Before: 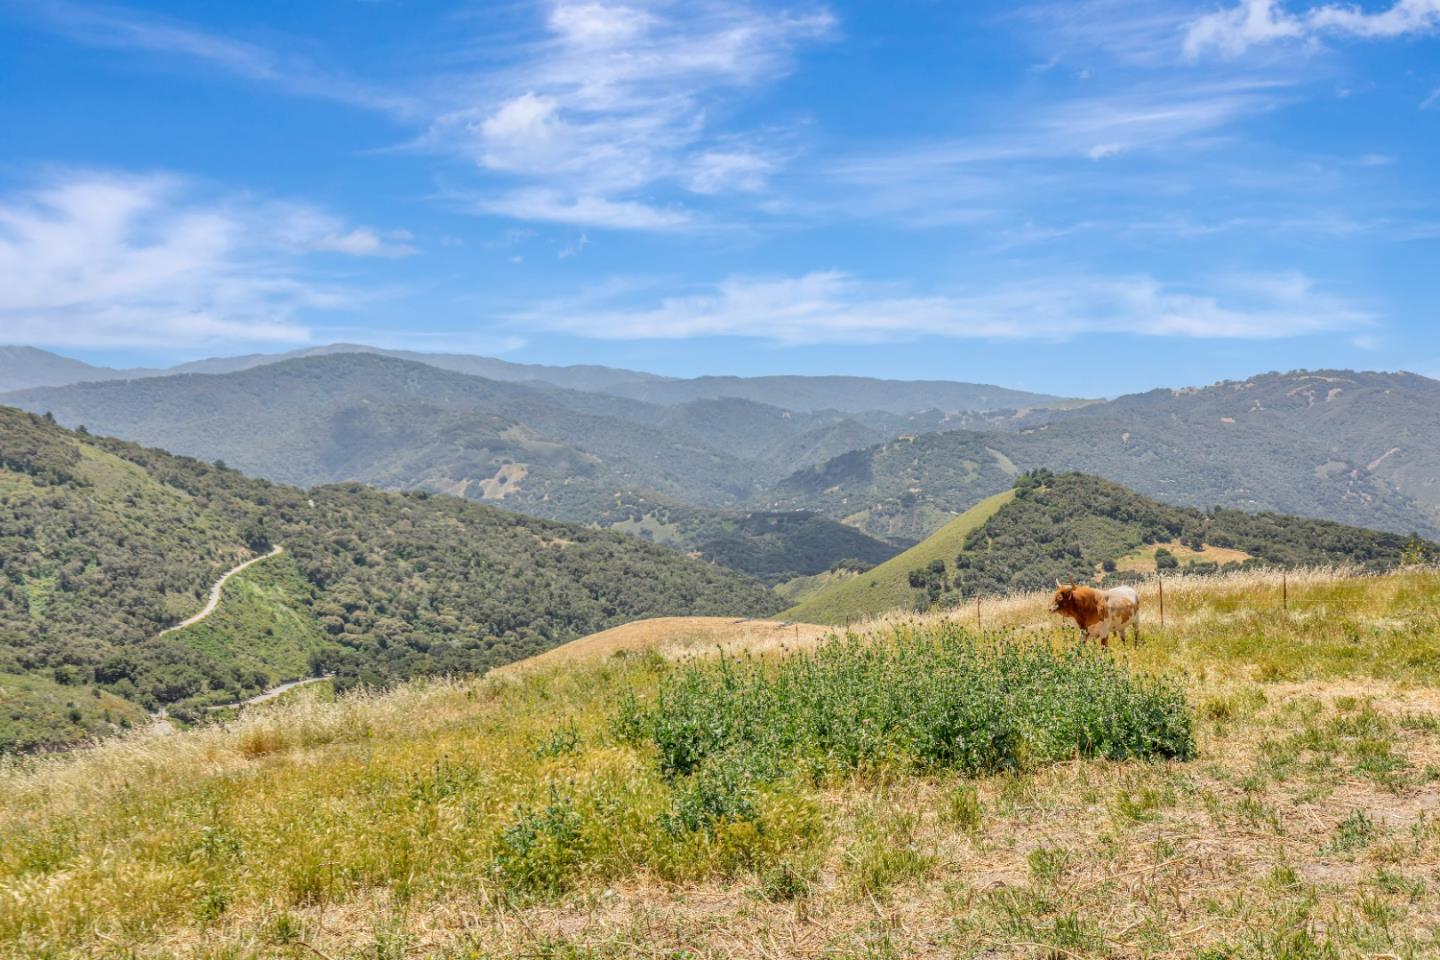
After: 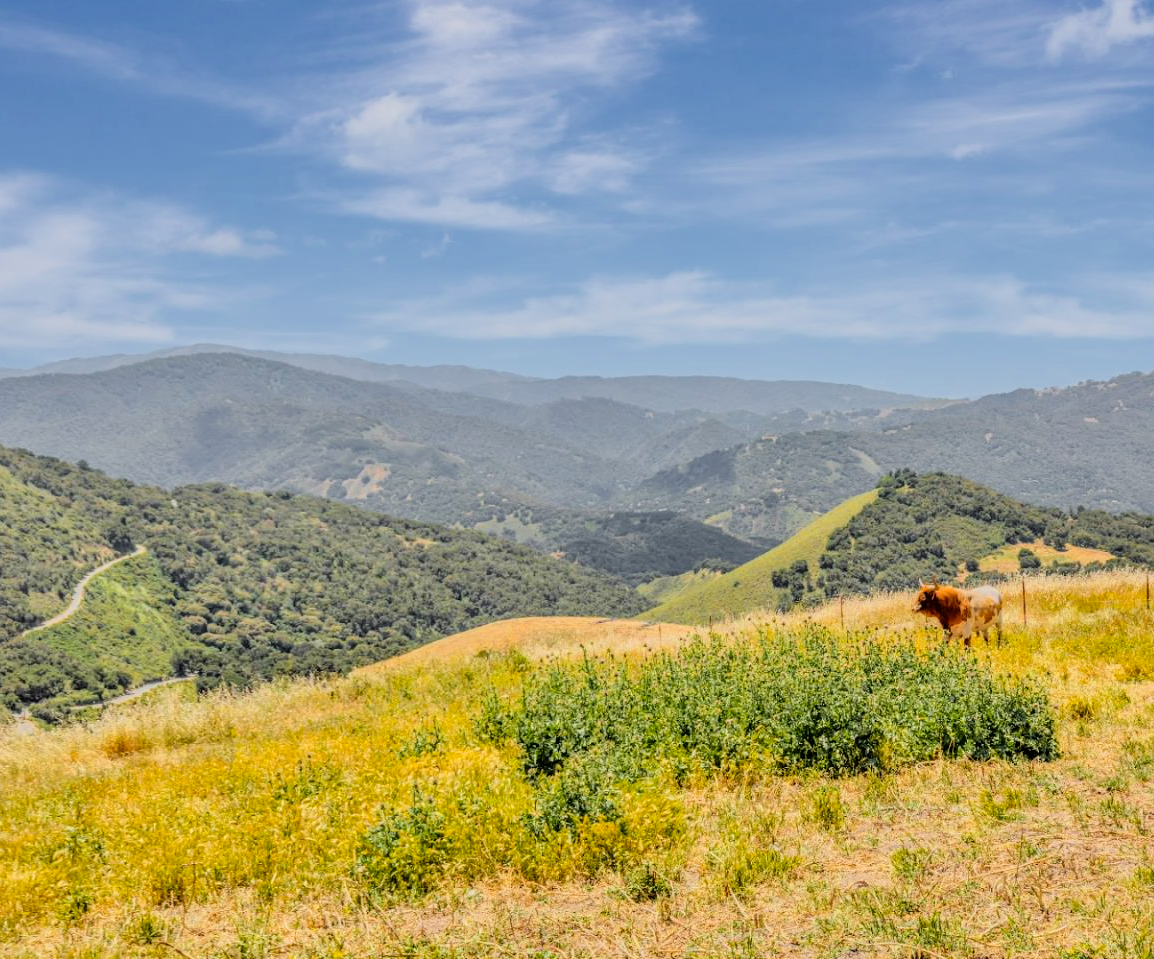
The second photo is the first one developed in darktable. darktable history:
exposure: exposure 0.197 EV, compensate highlight preservation false
tone curve: curves: ch0 [(0, 0) (0.003, 0.003) (0.011, 0.003) (0.025, 0.007) (0.044, 0.014) (0.069, 0.02) (0.1, 0.03) (0.136, 0.054) (0.177, 0.099) (0.224, 0.156) (0.277, 0.227) (0.335, 0.302) (0.399, 0.375) (0.468, 0.456) (0.543, 0.54) (0.623, 0.625) (0.709, 0.717) (0.801, 0.807) (0.898, 0.895) (1, 1)]
color zones: curves: ch0 [(0, 0.511) (0.143, 0.531) (0.286, 0.56) (0.429, 0.5) (0.571, 0.5) (0.714, 0.5) (0.857, 0.5) (1, 0.5)]; ch1 [(0, 0.525) (0.143, 0.705) (0.286, 0.715) (0.429, 0.35) (0.571, 0.35) (0.714, 0.35) (0.857, 0.4) (1, 0.4)]; ch2 [(0, 0.572) (0.143, 0.512) (0.286, 0.473) (0.429, 0.45) (0.571, 0.5) (0.714, 0.5) (0.857, 0.518) (1, 0.518)]
crop and rotate: left 9.568%, right 10.254%
filmic rgb: black relative exposure -7.65 EV, white relative exposure 4.56 EV, hardness 3.61, color science v6 (2022)
